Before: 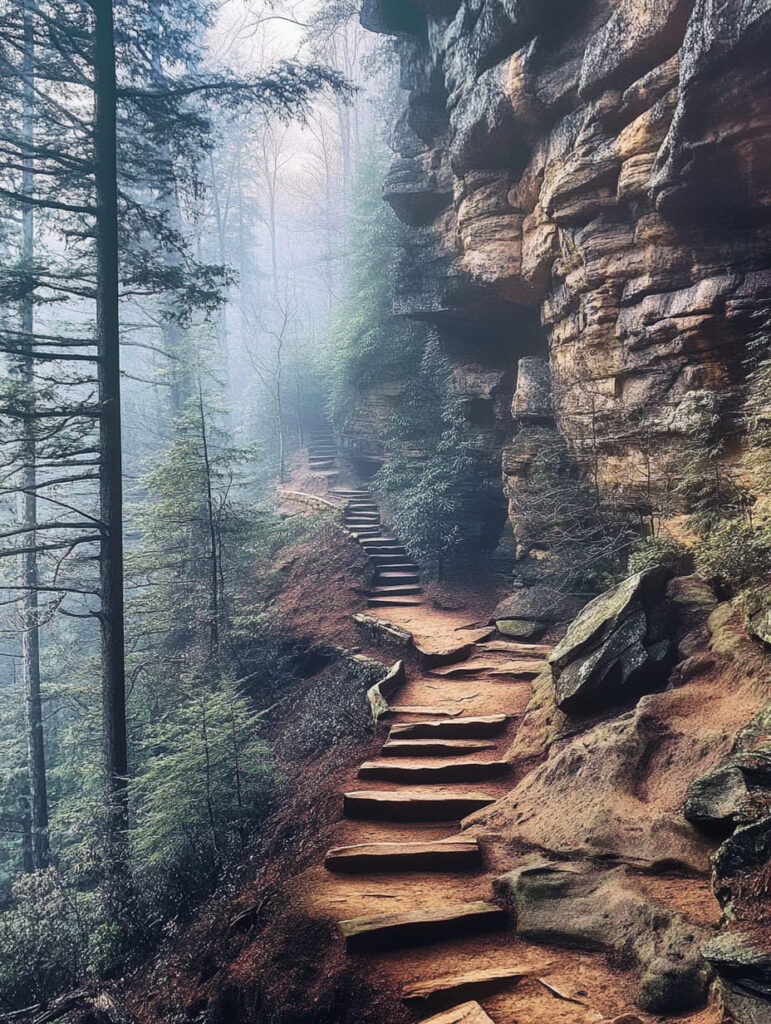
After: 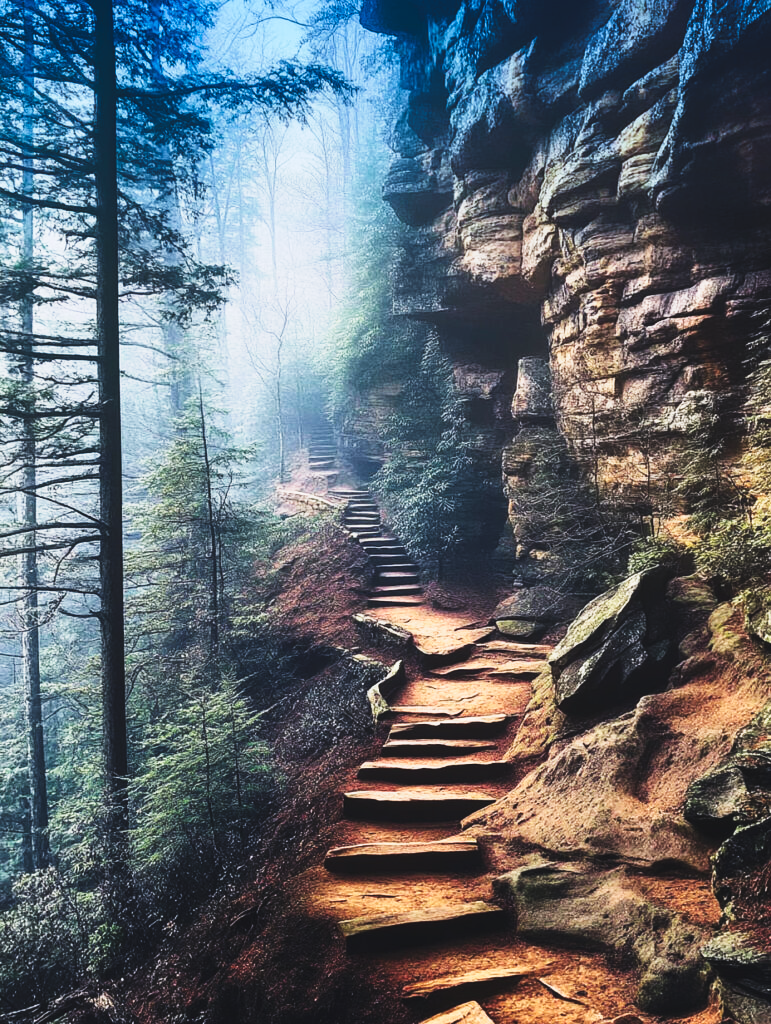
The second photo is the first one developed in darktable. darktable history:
tone curve: curves: ch0 [(0, 0) (0.003, 0.06) (0.011, 0.059) (0.025, 0.065) (0.044, 0.076) (0.069, 0.088) (0.1, 0.102) (0.136, 0.116) (0.177, 0.137) (0.224, 0.169) (0.277, 0.214) (0.335, 0.271) (0.399, 0.356) (0.468, 0.459) (0.543, 0.579) (0.623, 0.705) (0.709, 0.823) (0.801, 0.918) (0.898, 0.963) (1, 1)], preserve colors none
graduated density: density 2.02 EV, hardness 44%, rotation 0.374°, offset 8.21, hue 208.8°, saturation 97%
